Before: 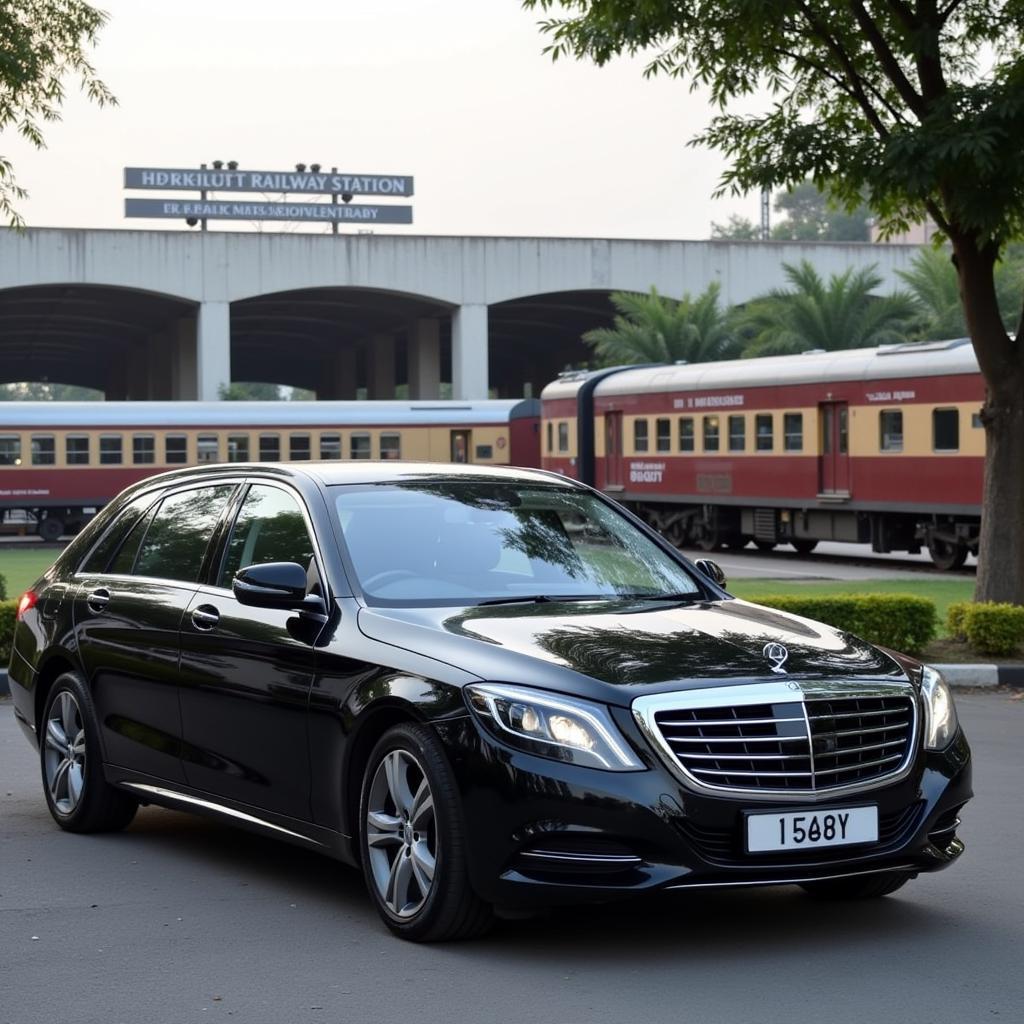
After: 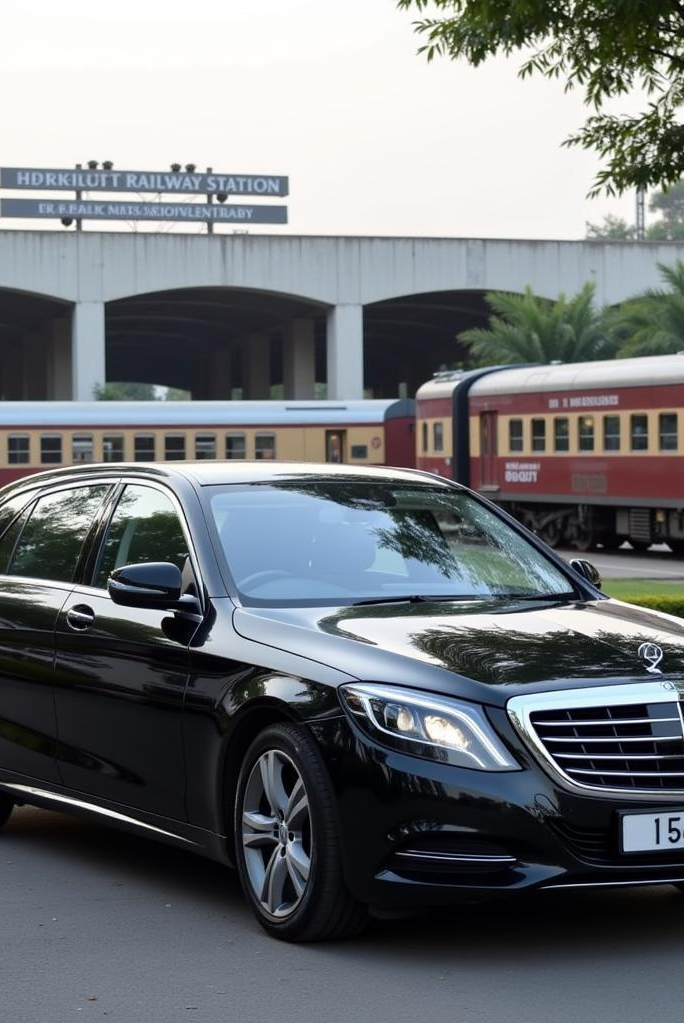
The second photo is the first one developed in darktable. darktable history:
crop and rotate: left 12.253%, right 20.922%
